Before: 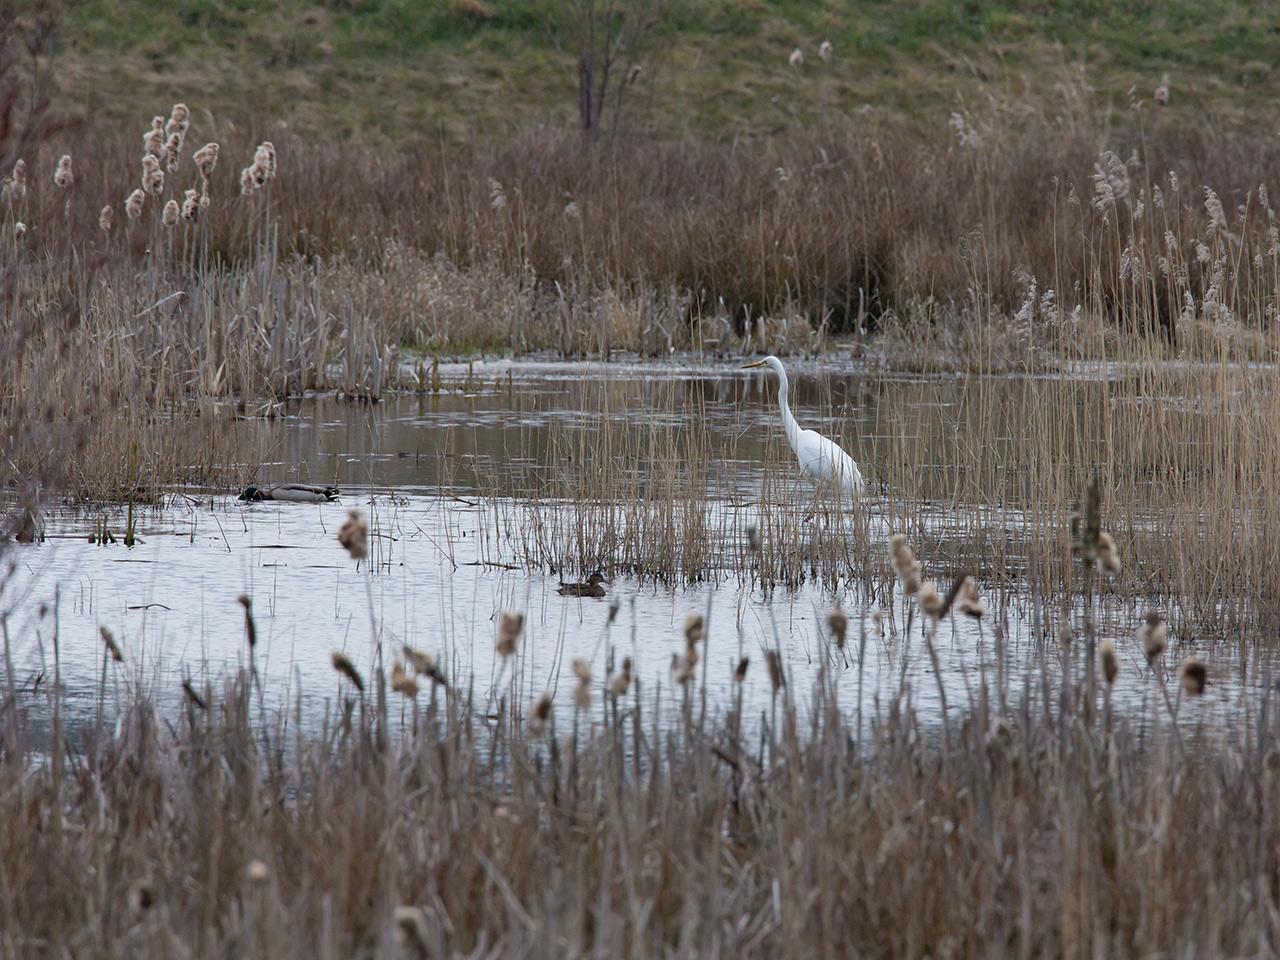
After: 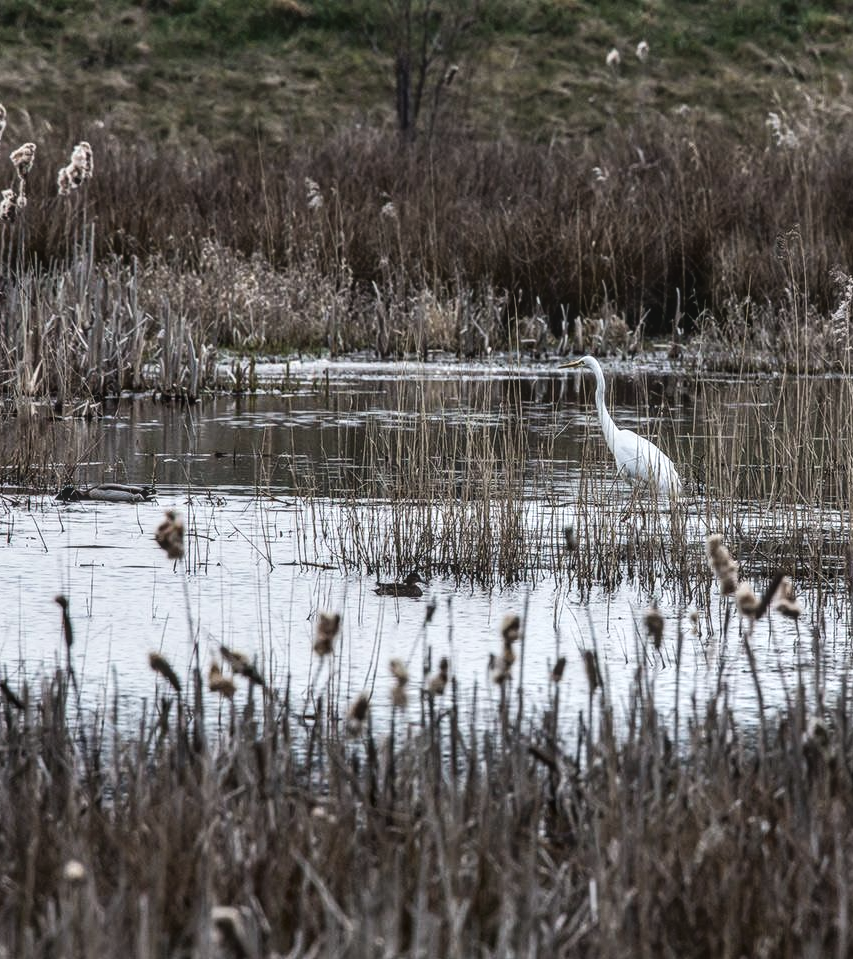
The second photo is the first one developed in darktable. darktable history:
exposure: black level correction -0.014, exposure -0.19 EV, compensate highlight preservation false
tone equalizer: mask exposure compensation -0.489 EV
local contrast: highlights 5%, shadows 5%, detail 182%
crop and rotate: left 14.353%, right 18.974%
tone curve: curves: ch0 [(0, 0) (0.003, 0.147) (0.011, 0.147) (0.025, 0.147) (0.044, 0.147) (0.069, 0.147) (0.1, 0.15) (0.136, 0.158) (0.177, 0.174) (0.224, 0.198) (0.277, 0.241) (0.335, 0.292) (0.399, 0.361) (0.468, 0.452) (0.543, 0.568) (0.623, 0.679) (0.709, 0.793) (0.801, 0.886) (0.898, 0.966) (1, 1)], color space Lab, independent channels, preserve colors none
filmic rgb: black relative exposure -6.96 EV, white relative exposure 5.64 EV, threshold 5.94 EV, hardness 2.85, add noise in highlights 0, color science v3 (2019), use custom middle-gray values true, contrast in highlights soft, enable highlight reconstruction true
color zones: curves: ch0 [(0.25, 0.5) (0.463, 0.627) (0.484, 0.637) (0.75, 0.5)]
